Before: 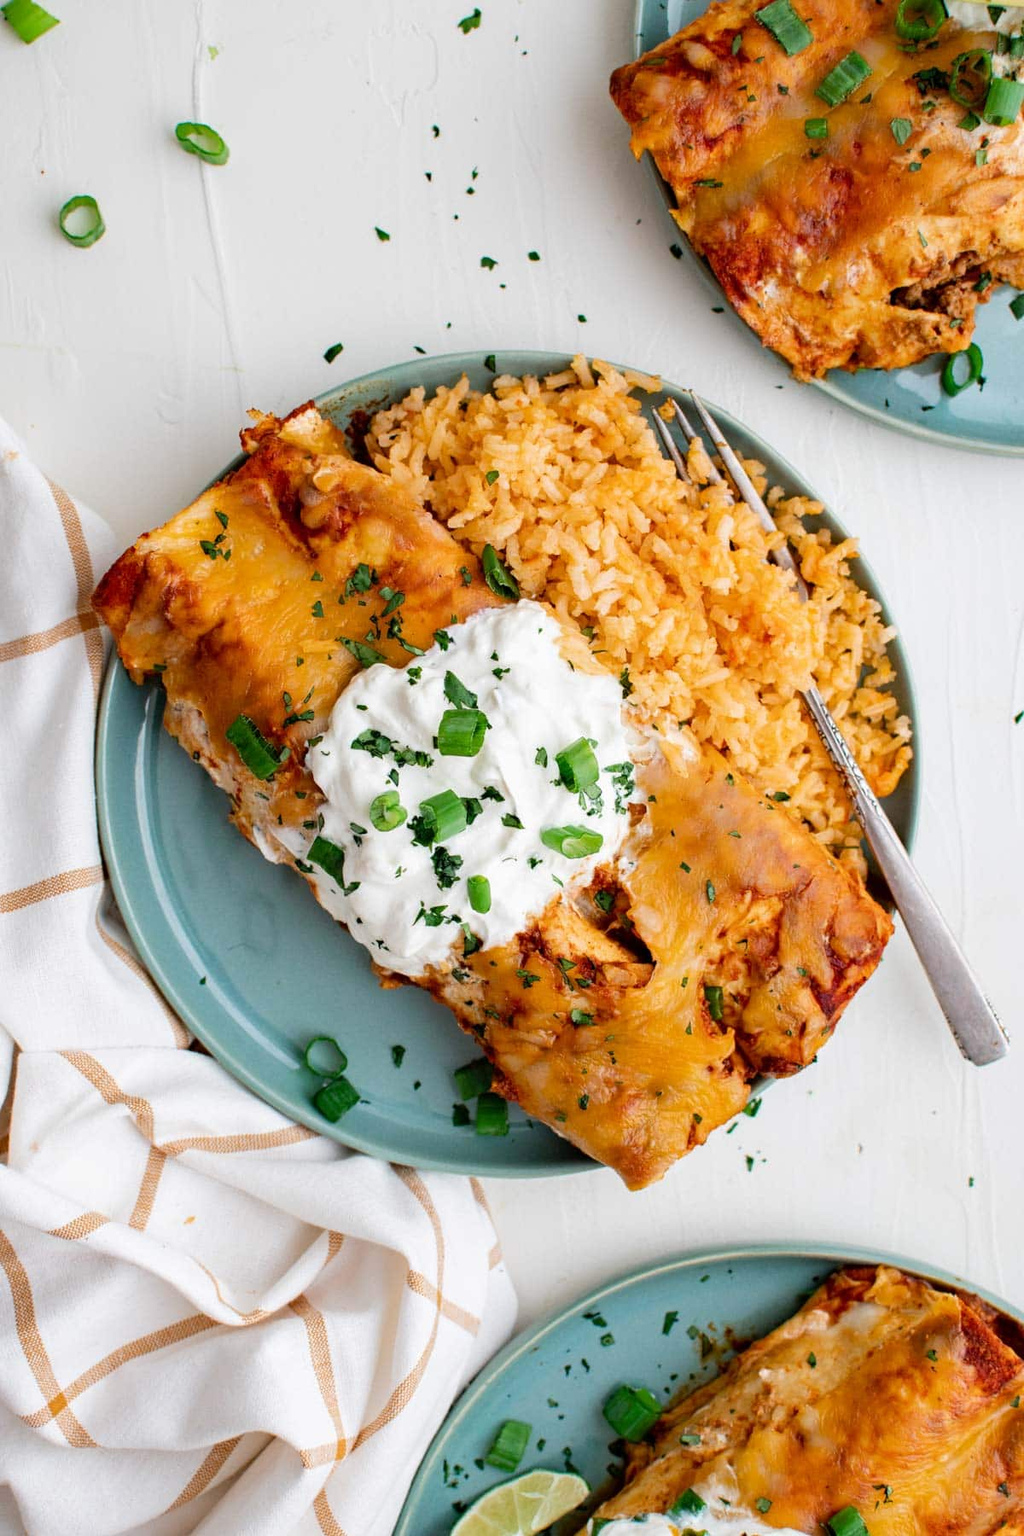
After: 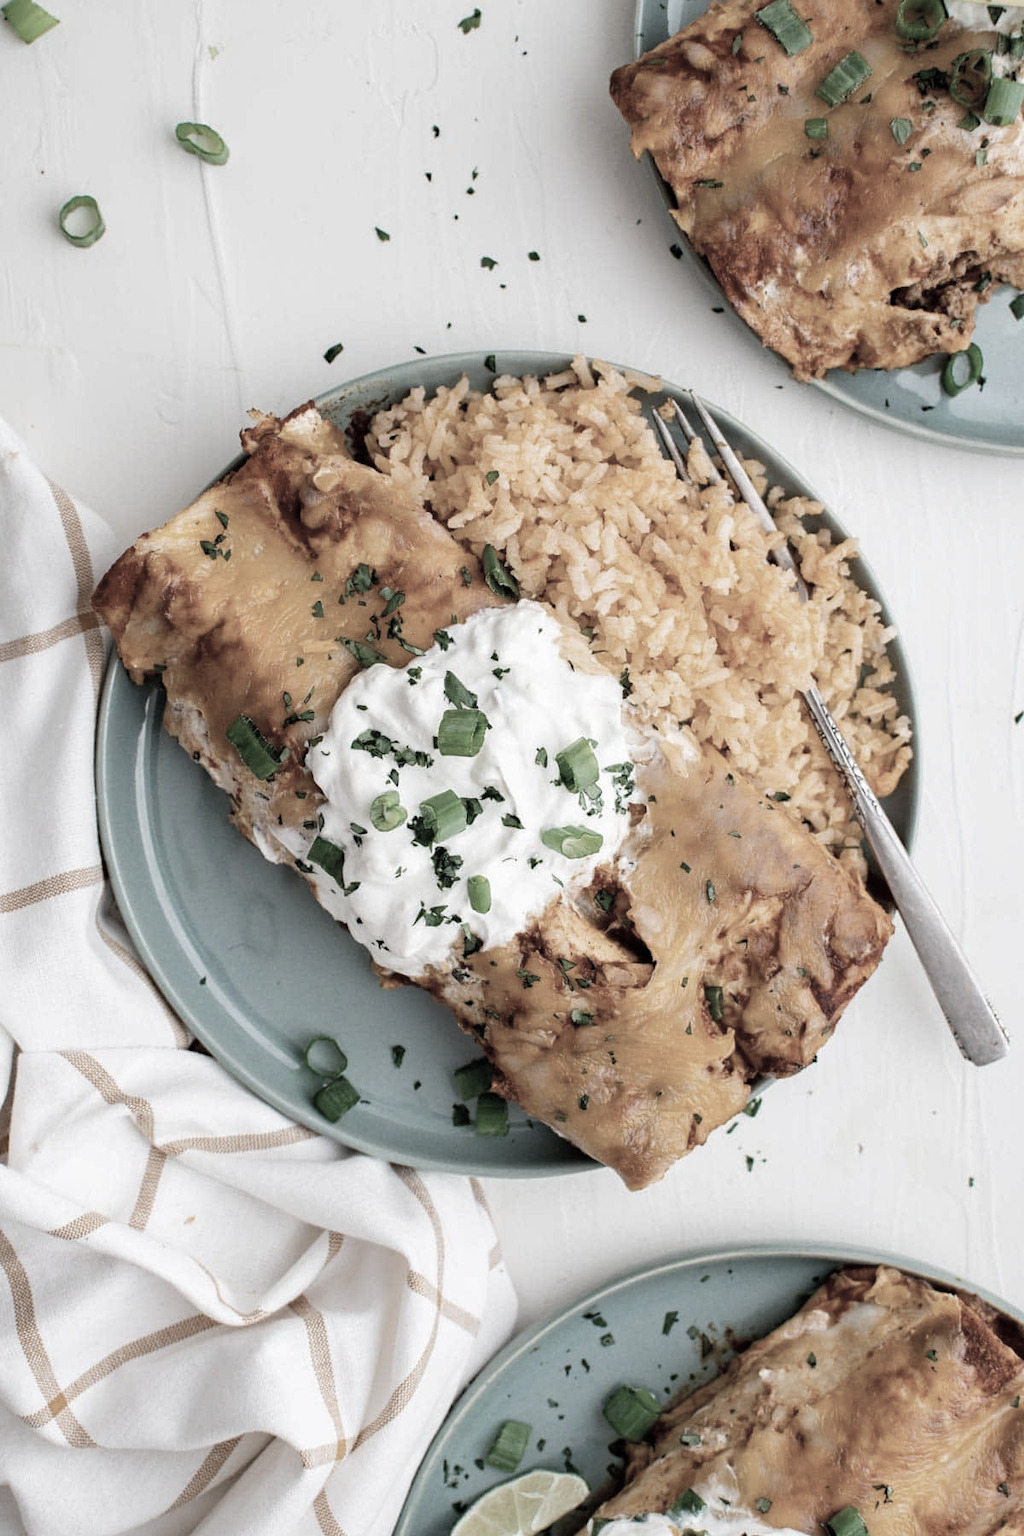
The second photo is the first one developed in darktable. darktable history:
color correction: highlights b* 0, saturation 0.335
